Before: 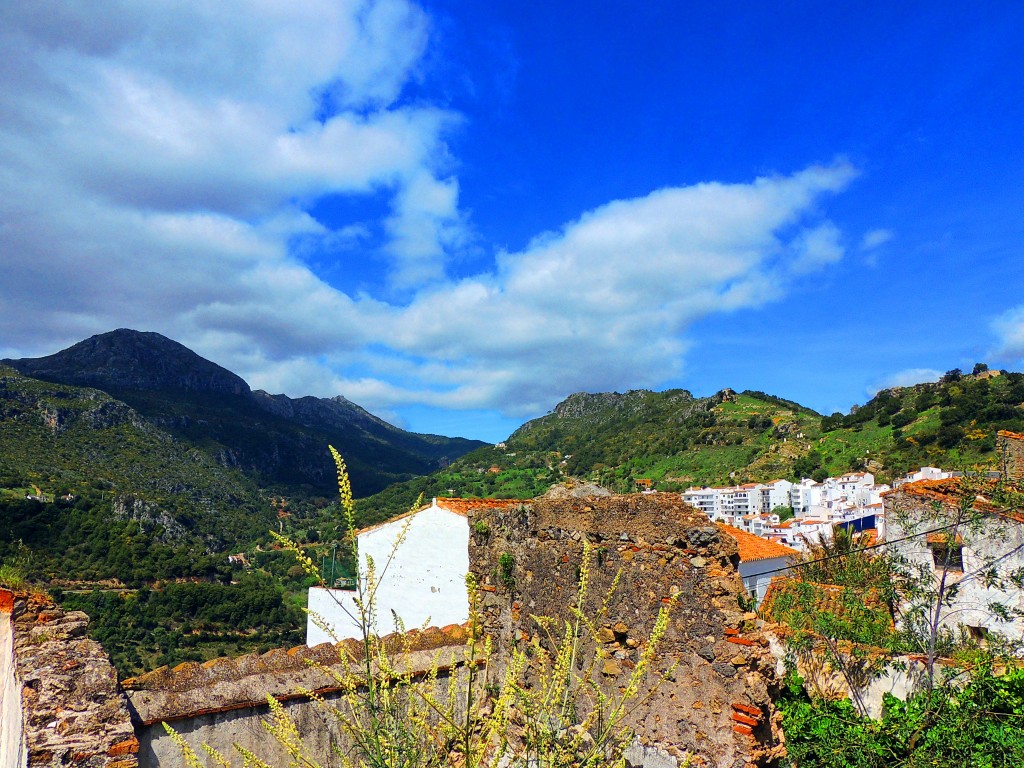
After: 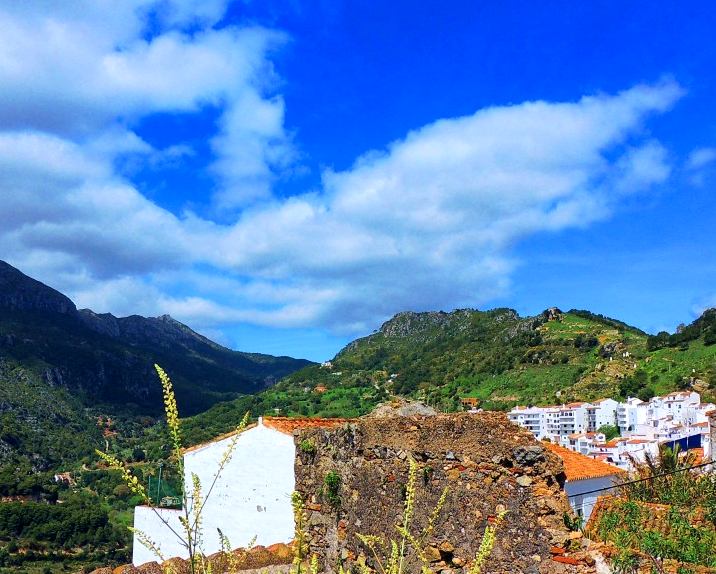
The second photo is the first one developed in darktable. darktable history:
local contrast: mode bilateral grid, contrast 20, coarseness 50, detail 120%, midtone range 0.2
crop and rotate: left 17.046%, top 10.659%, right 12.989%, bottom 14.553%
color calibration: illuminant as shot in camera, x 0.358, y 0.373, temperature 4628.91 K
velvia: strength 17%
